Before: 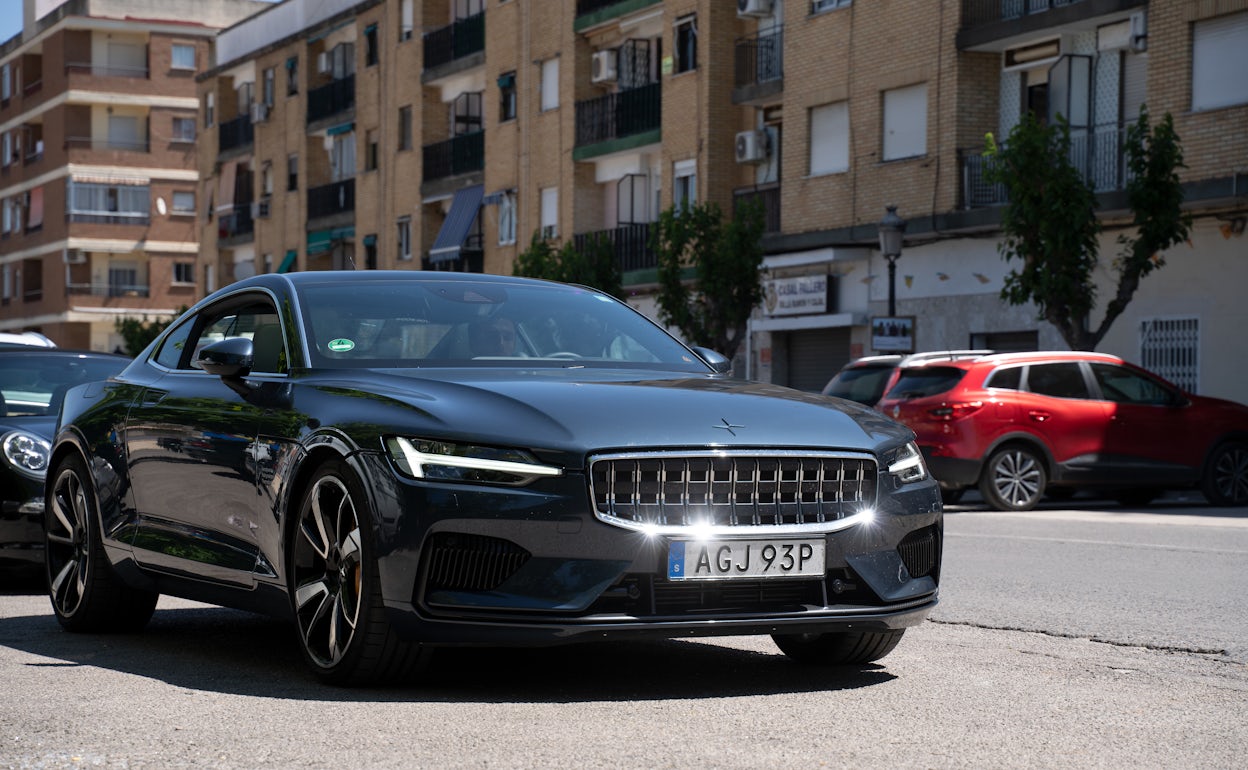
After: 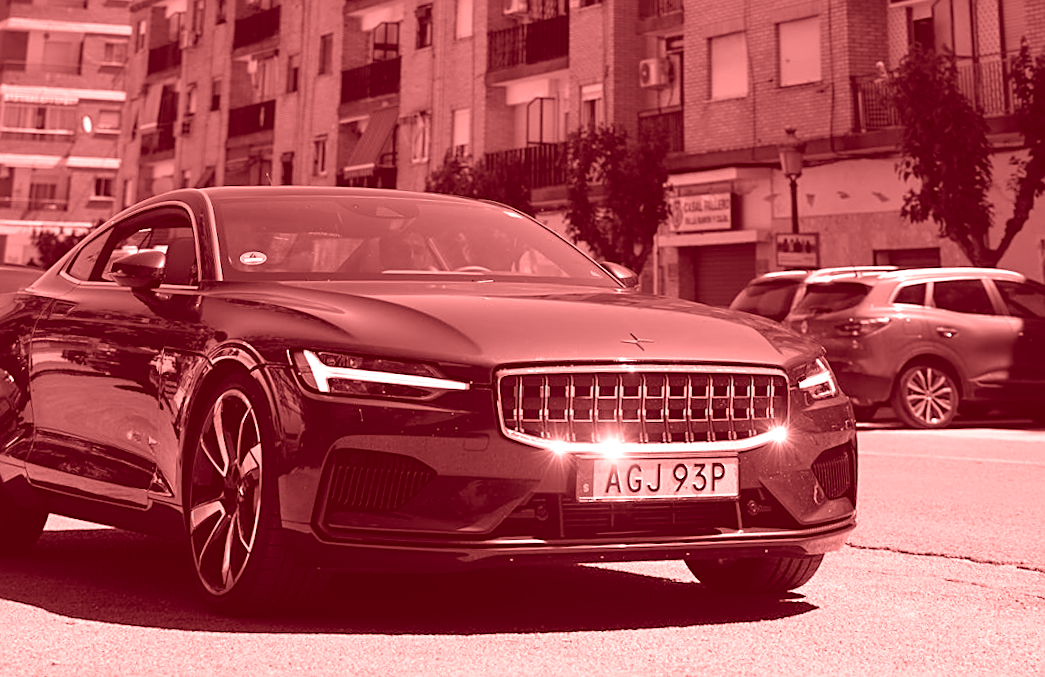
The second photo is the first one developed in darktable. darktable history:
color correction: saturation 1.34
rotate and perspective: rotation -1.68°, lens shift (vertical) -0.146, crop left 0.049, crop right 0.912, crop top 0.032, crop bottom 0.96
white balance: red 1.009, blue 0.985
crop and rotate: angle -1.96°, left 3.097%, top 4.154%, right 1.586%, bottom 0.529%
colorize: saturation 60%, source mix 100%
sharpen: on, module defaults
